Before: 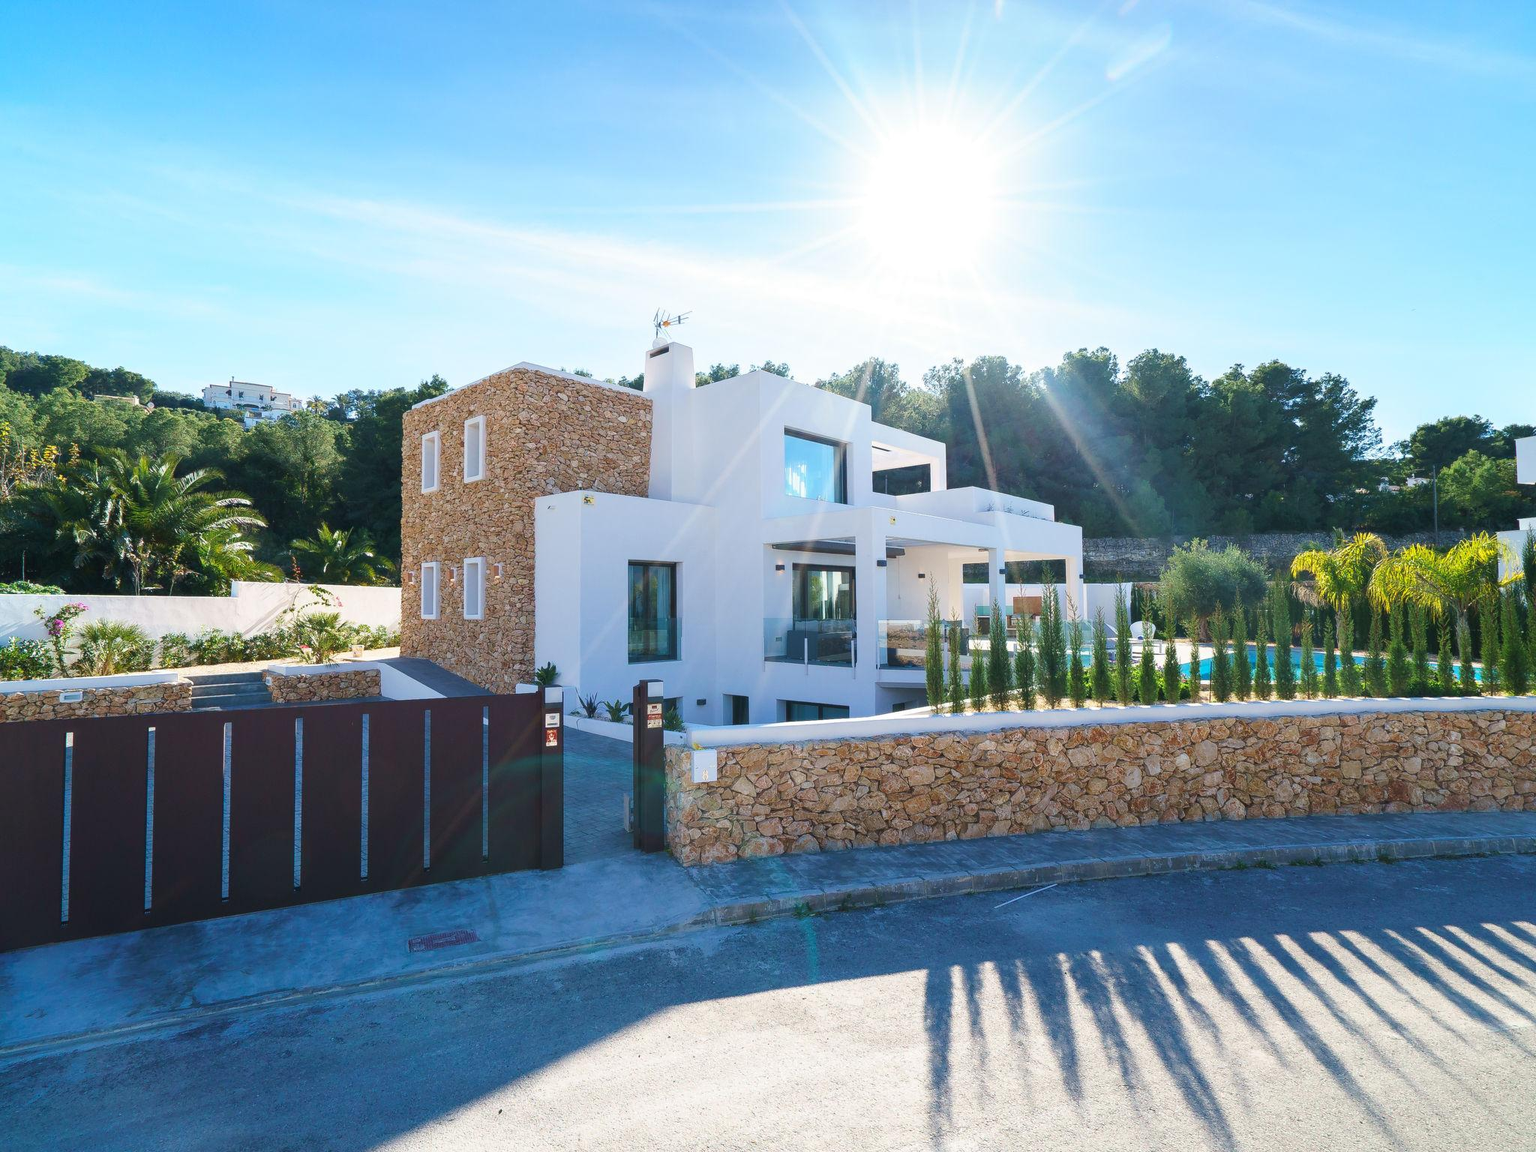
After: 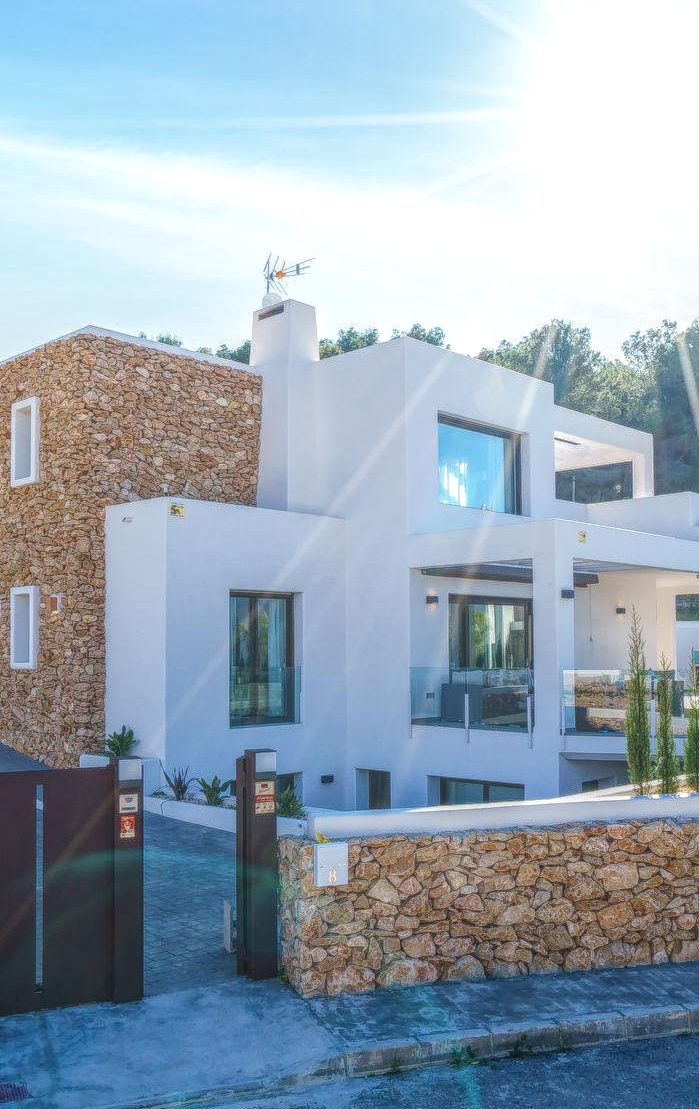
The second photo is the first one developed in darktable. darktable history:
crop and rotate: left 29.722%, top 10.223%, right 36.142%, bottom 17.555%
local contrast: highlights 20%, shadows 26%, detail 201%, midtone range 0.2
